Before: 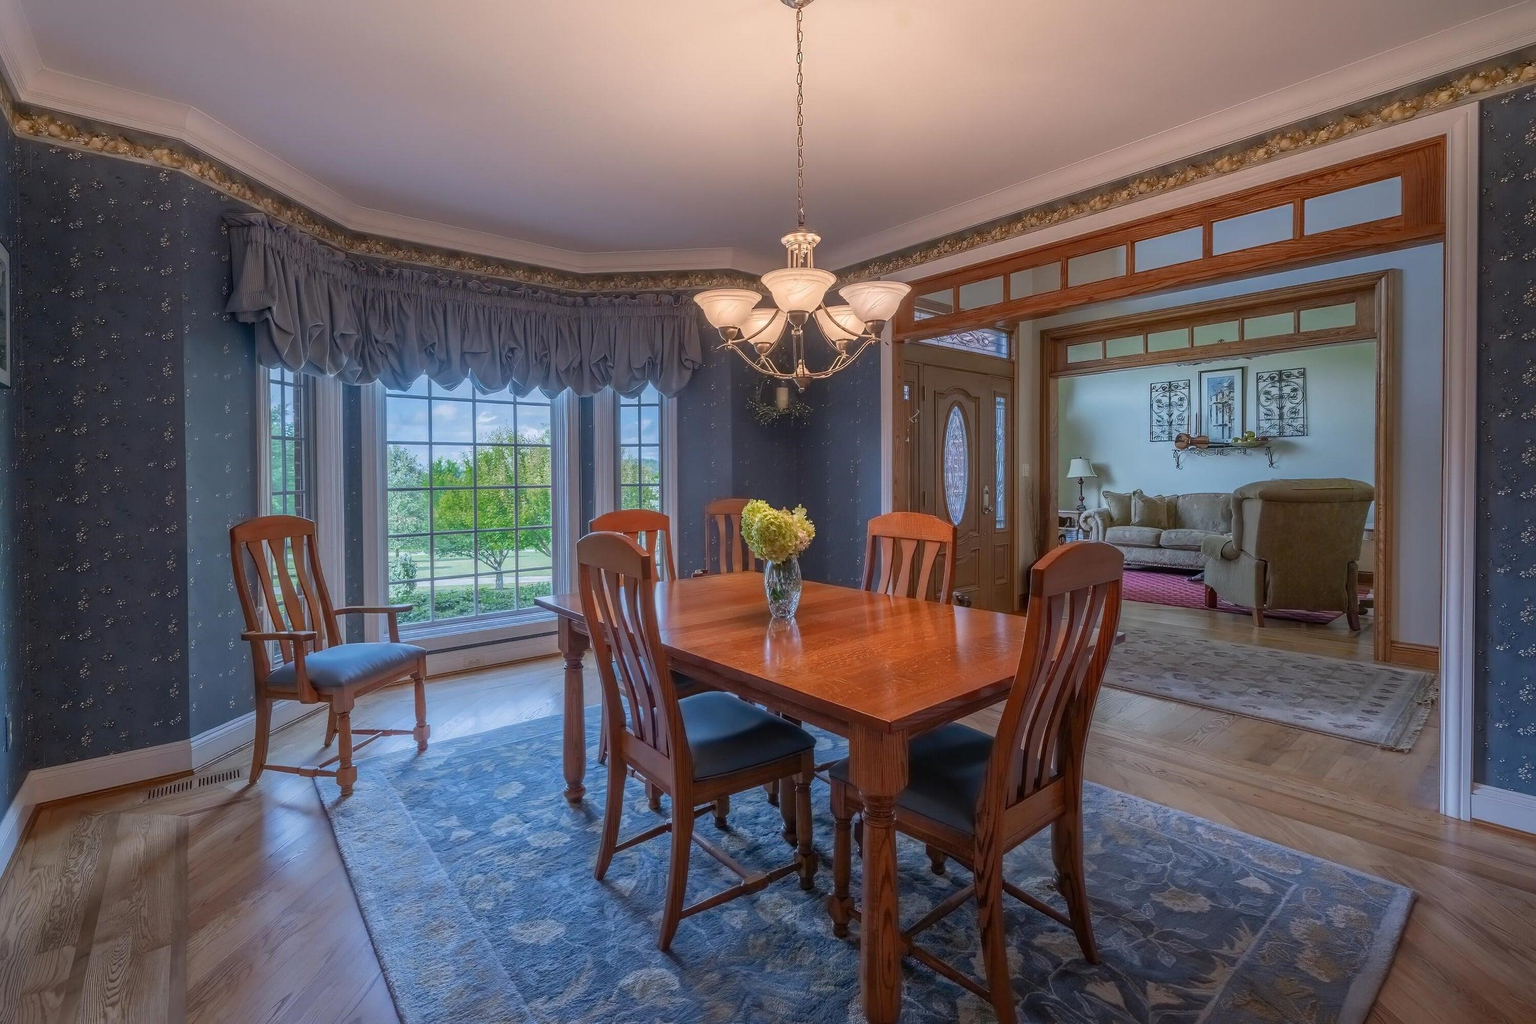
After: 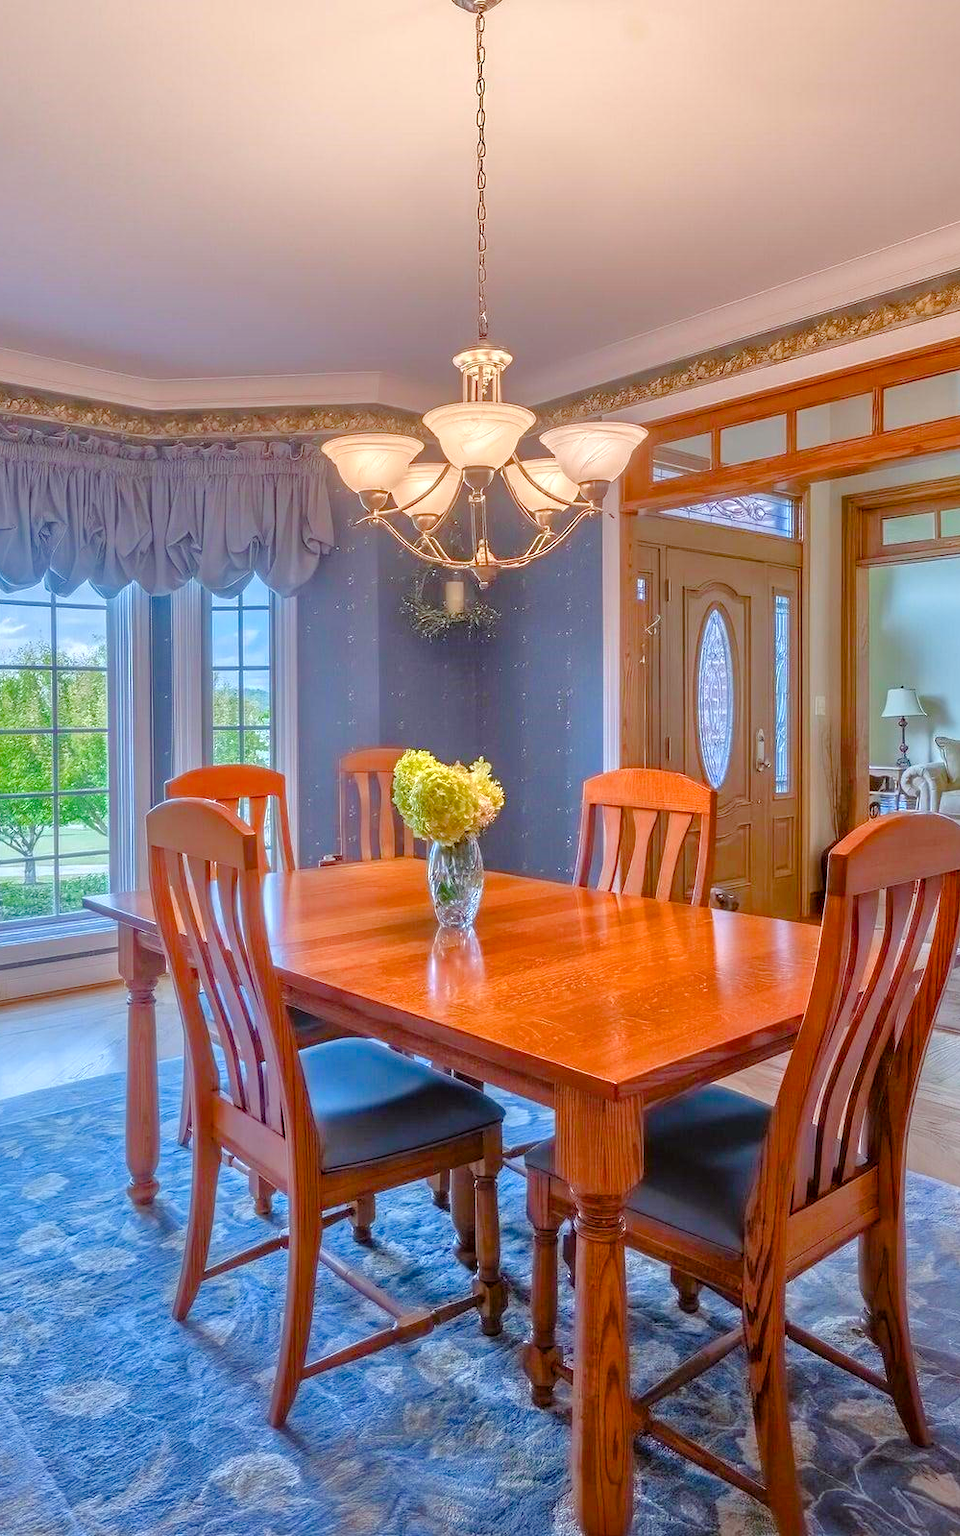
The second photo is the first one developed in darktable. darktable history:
tone equalizer: -7 EV 0.15 EV, -6 EV 0.6 EV, -5 EV 1.15 EV, -4 EV 1.33 EV, -3 EV 1.15 EV, -2 EV 0.6 EV, -1 EV 0.15 EV, mask exposure compensation -0.5 EV
exposure: exposure 0.217 EV, compensate highlight preservation false
crop: left 31.229%, right 27.105%
color balance rgb: perceptual saturation grading › global saturation 35%, perceptual saturation grading › highlights -30%, perceptual saturation grading › shadows 35%, perceptual brilliance grading › global brilliance 3%, perceptual brilliance grading › highlights -3%, perceptual brilliance grading › shadows 3%
color correction: highlights a* -2.73, highlights b* -2.09, shadows a* 2.41, shadows b* 2.73
